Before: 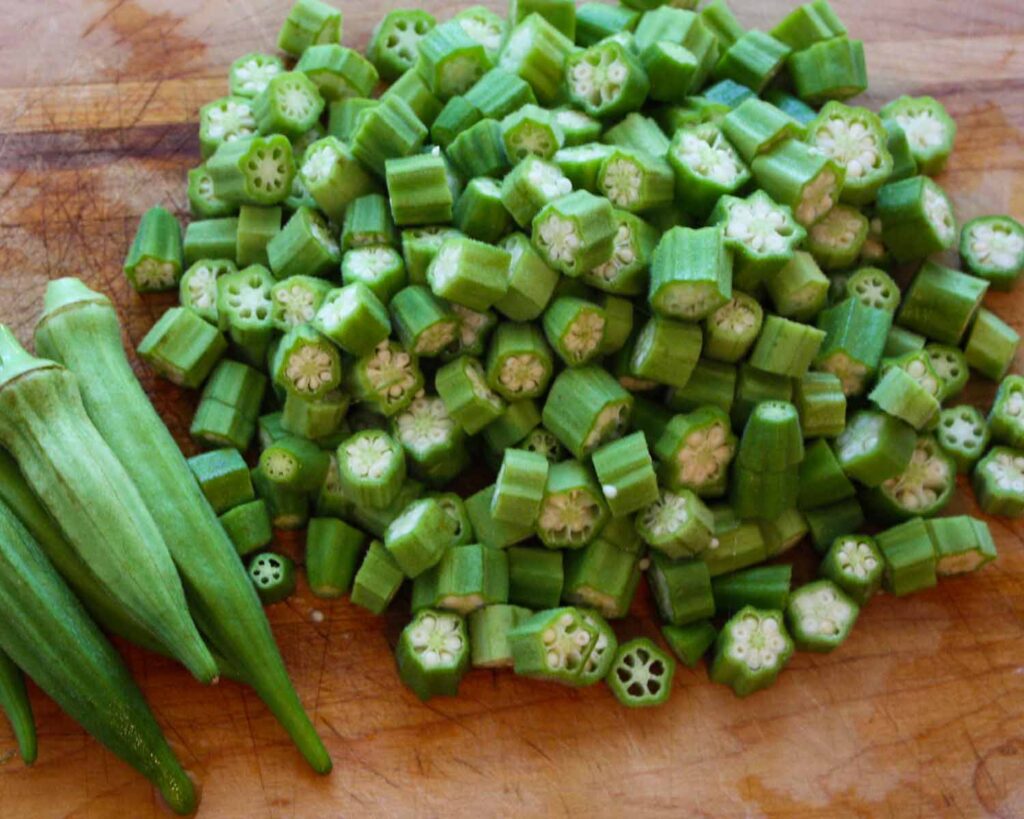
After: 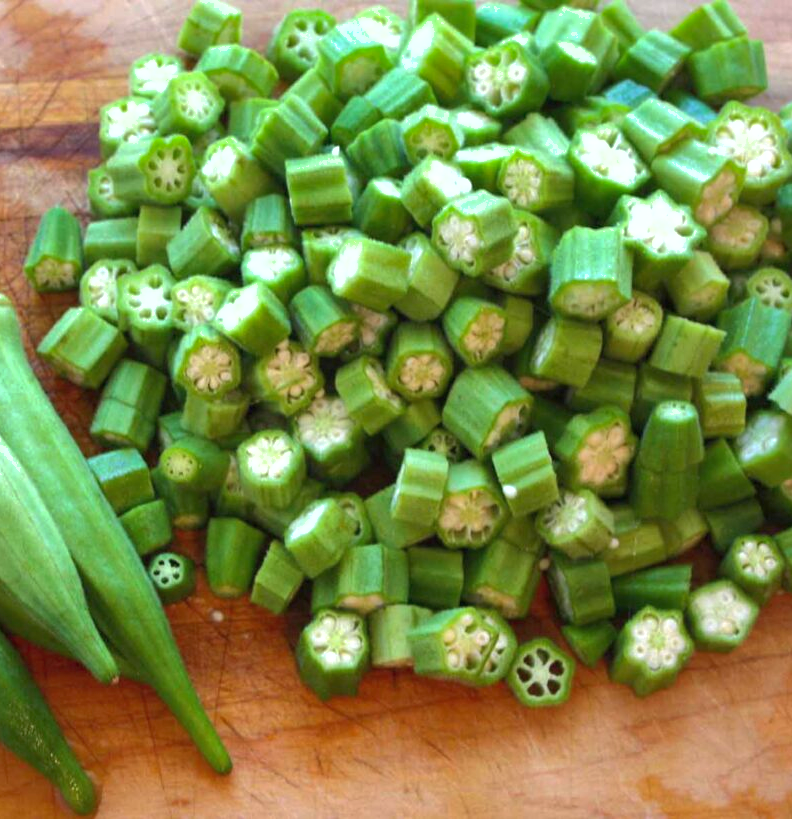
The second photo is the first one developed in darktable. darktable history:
shadows and highlights: on, module defaults
exposure: black level correction 0, exposure 0.696 EV, compensate highlight preservation false
crop: left 9.855%, right 12.71%
